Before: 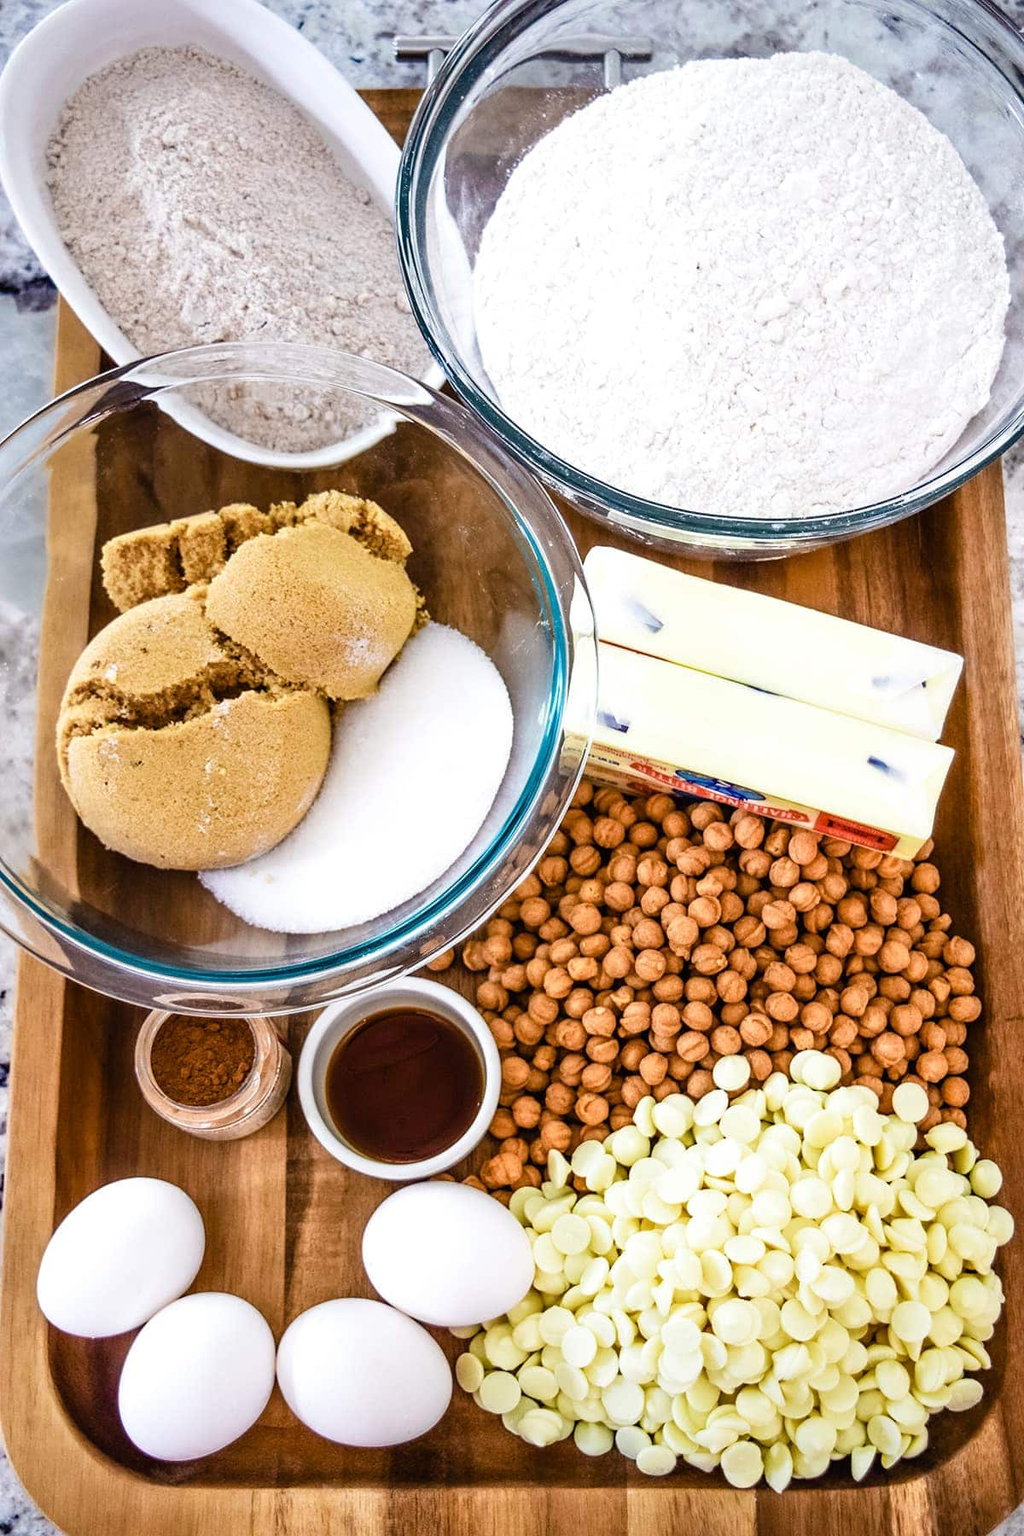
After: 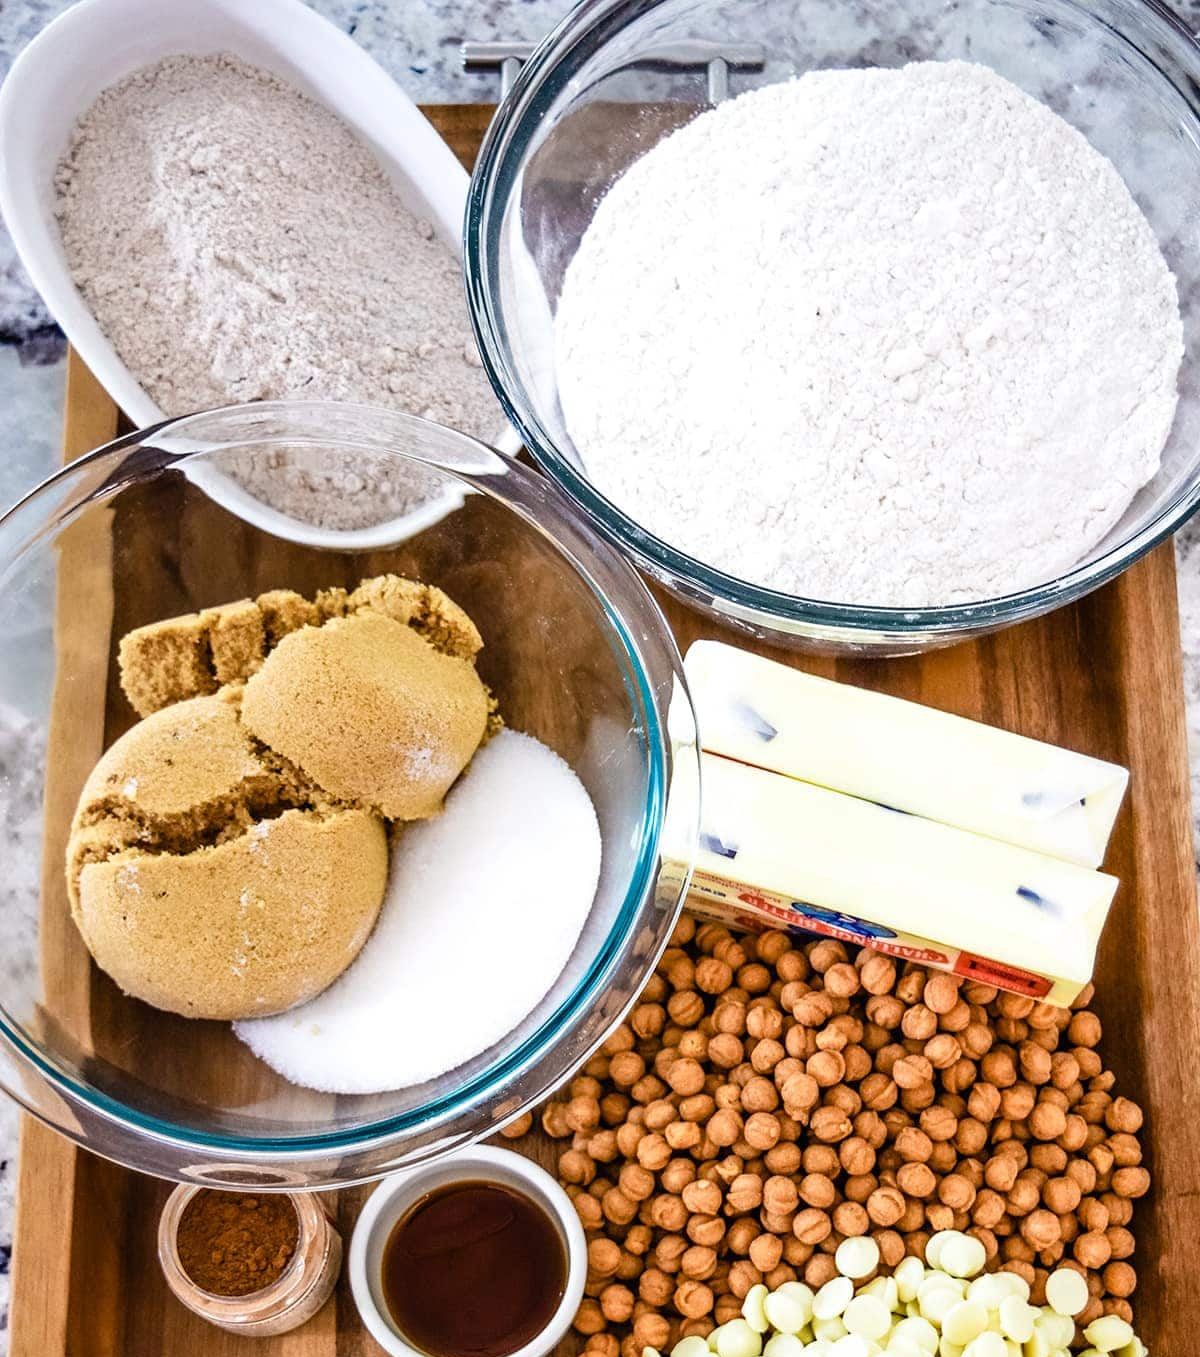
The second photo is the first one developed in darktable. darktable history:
crop: bottom 24.563%
